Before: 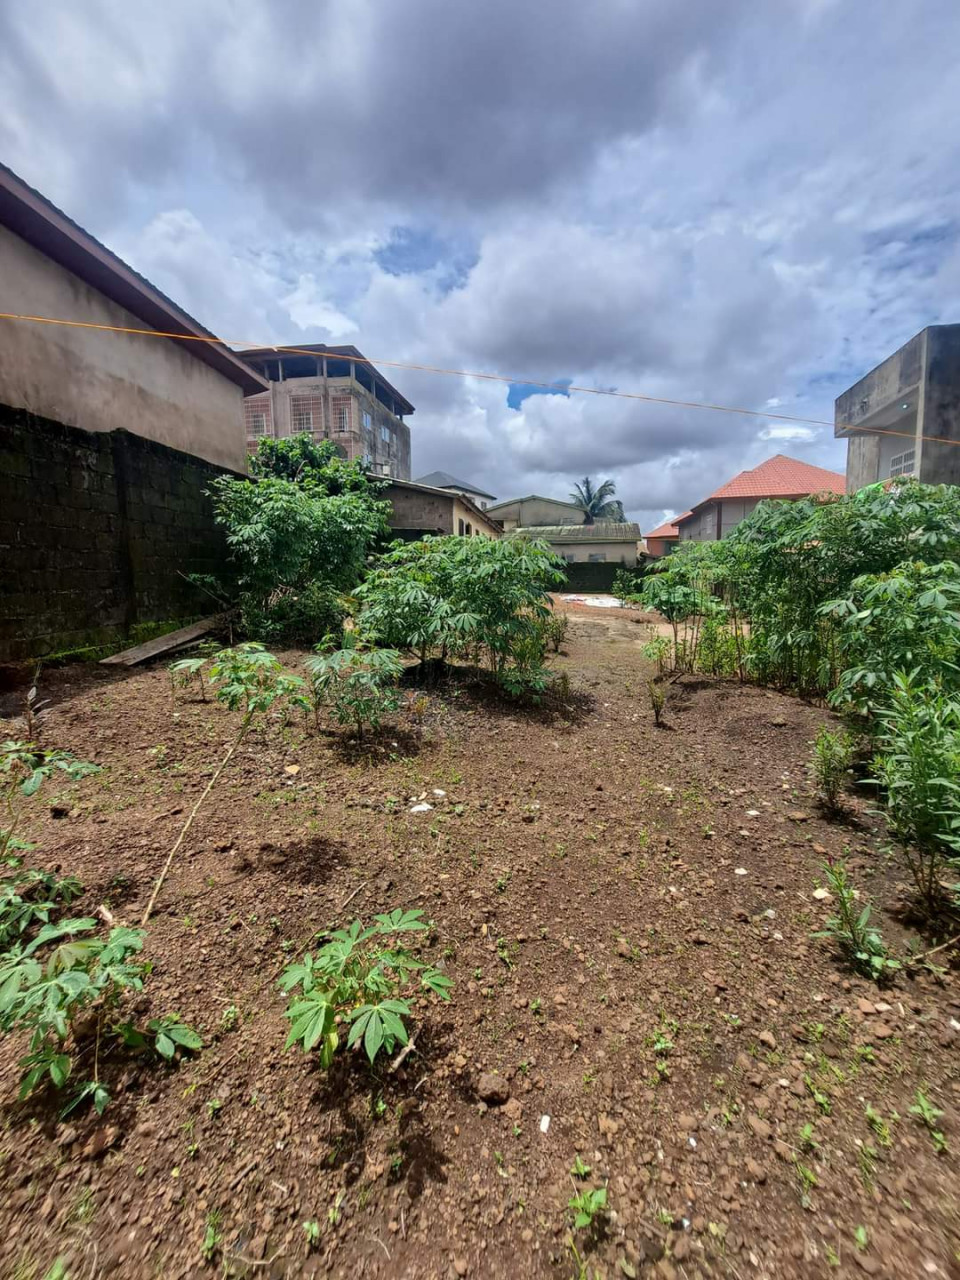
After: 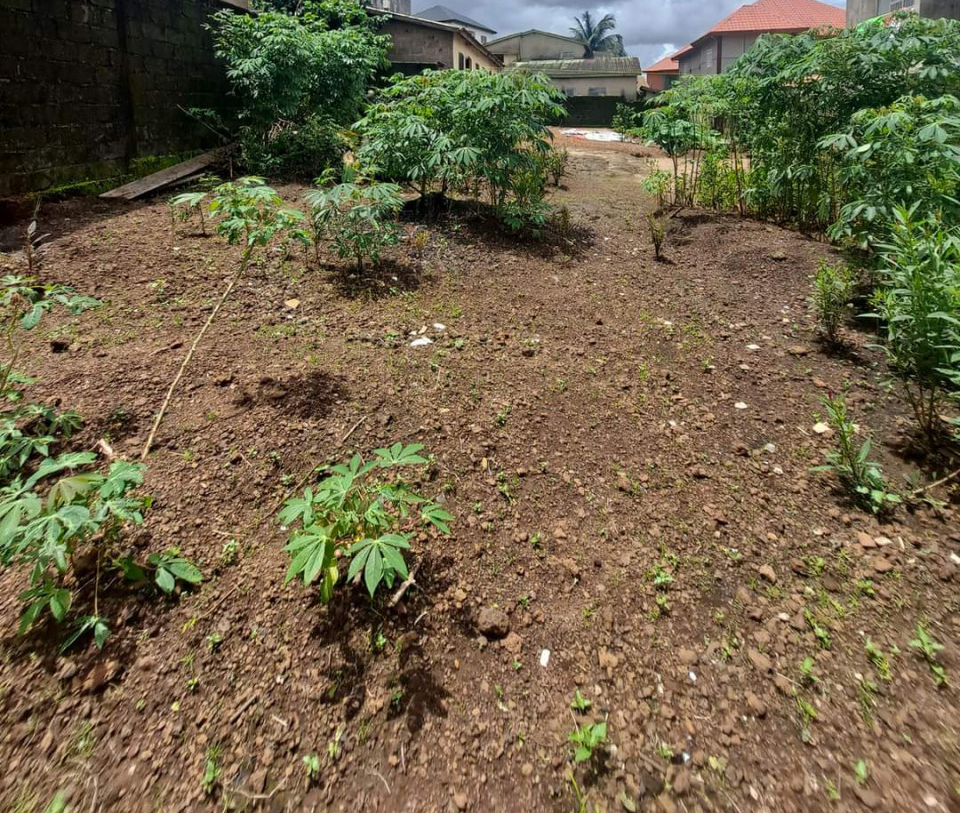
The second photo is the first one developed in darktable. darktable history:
contrast brightness saturation: saturation -0.1
white balance: emerald 1
crop and rotate: top 36.435%
color balance: output saturation 110%
